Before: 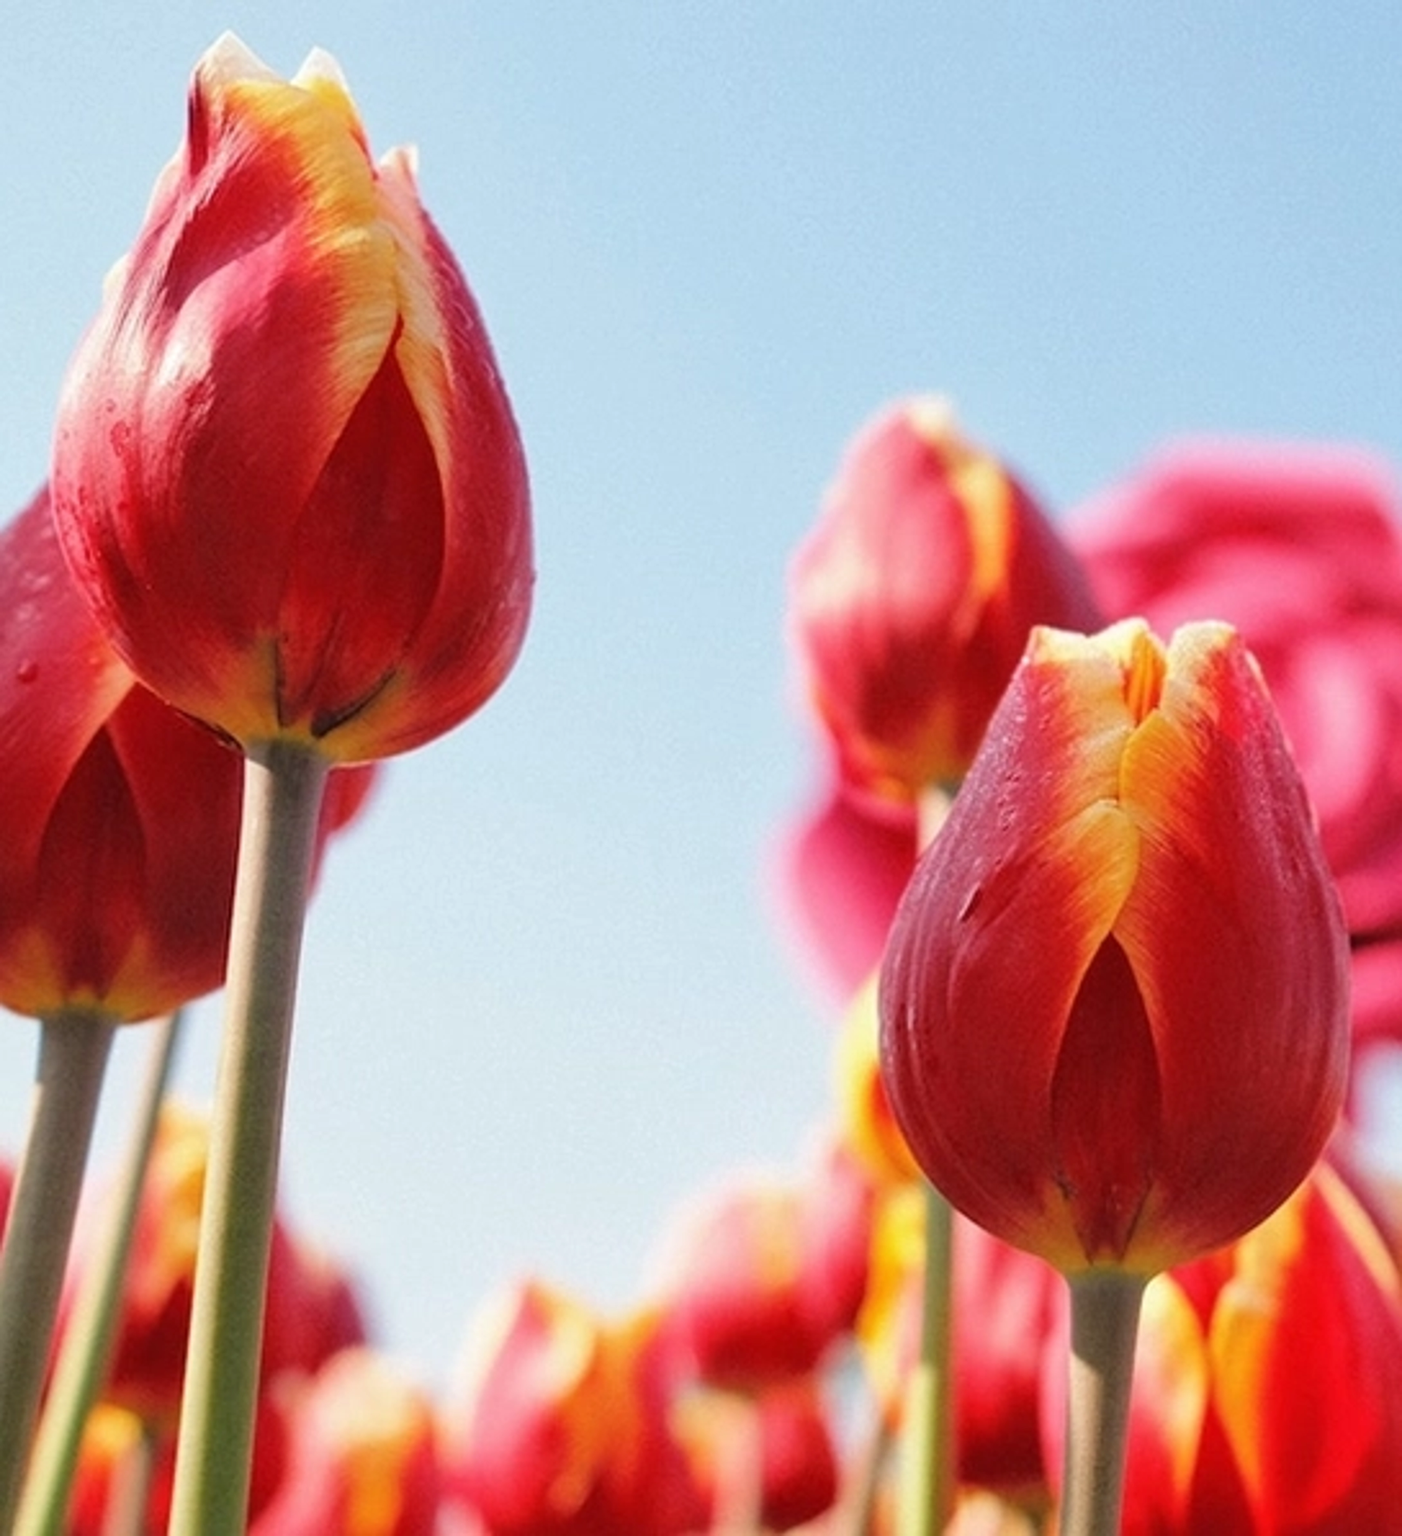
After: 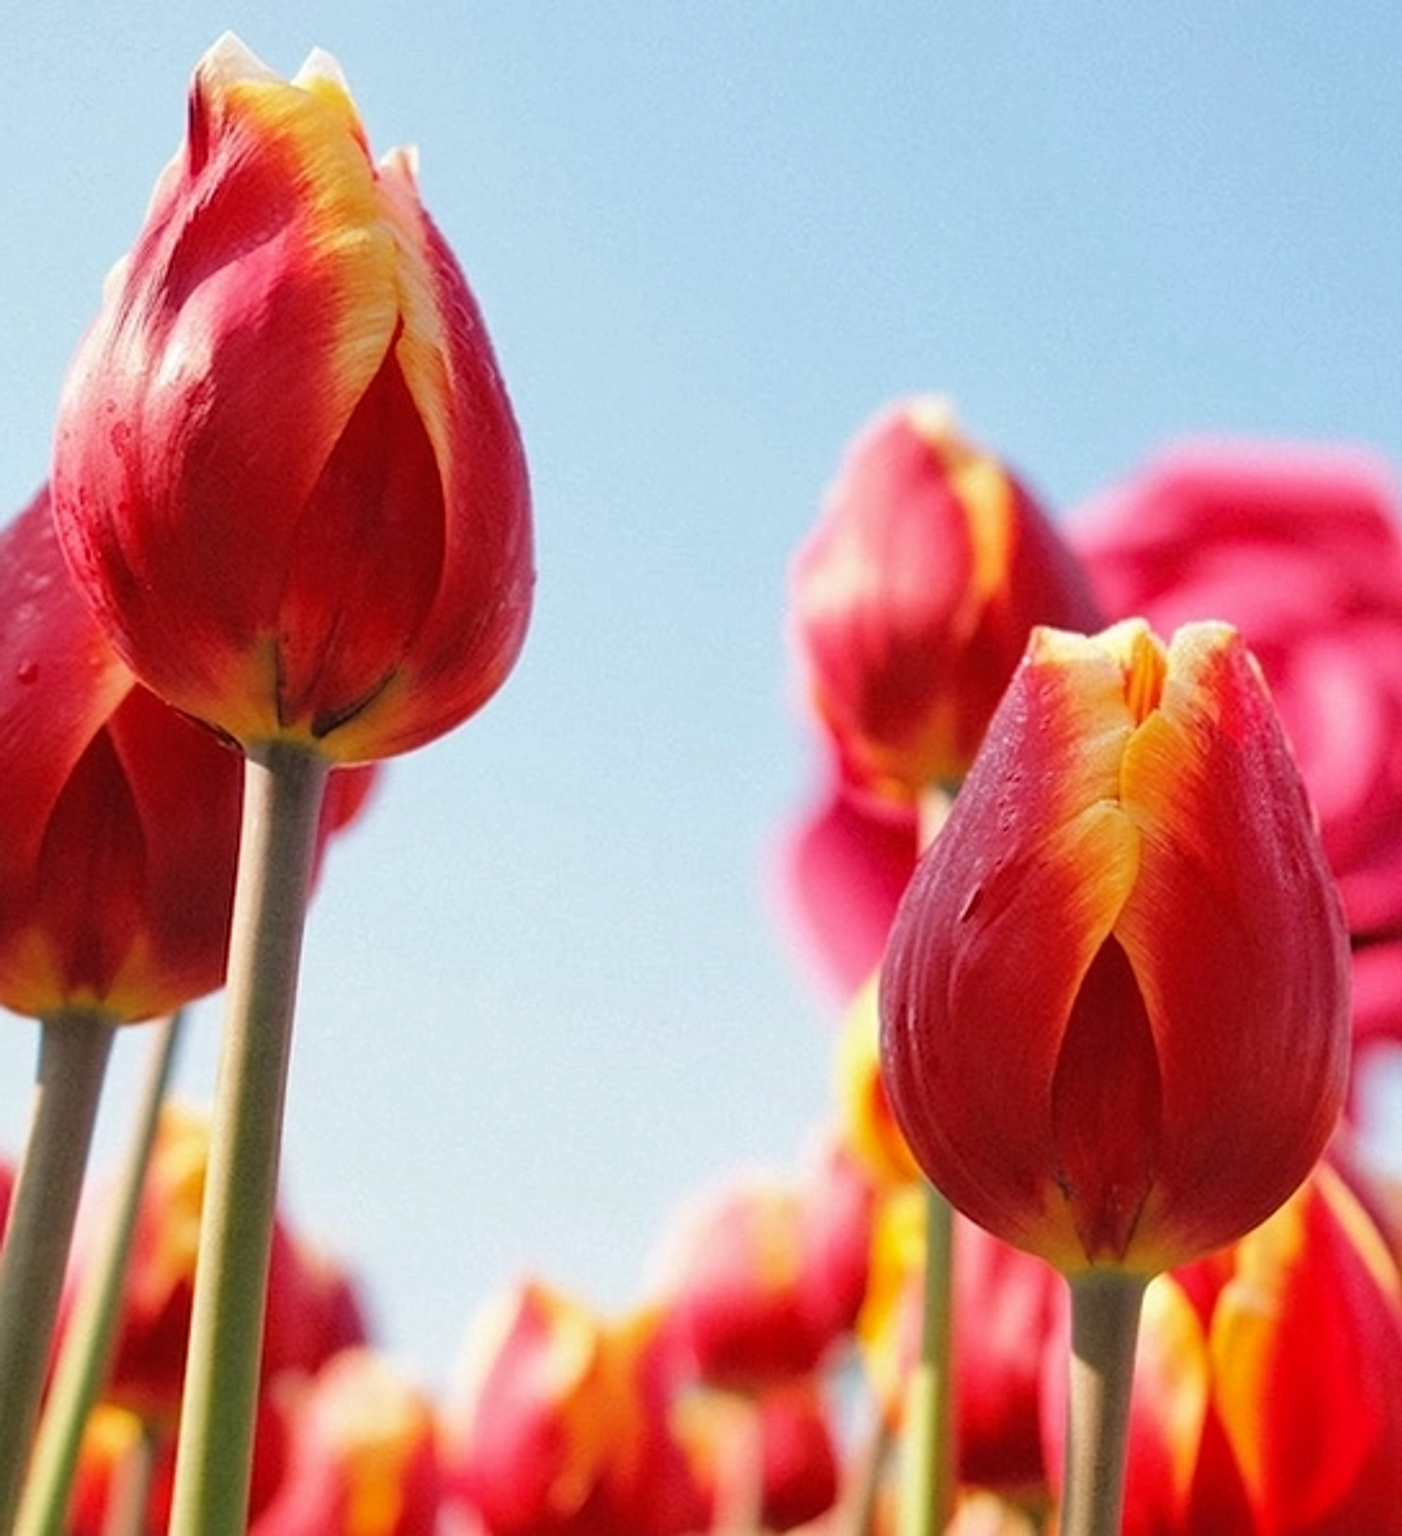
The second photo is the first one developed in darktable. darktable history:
haze removal: compatibility mode true, adaptive false
sharpen: amount 0.216
